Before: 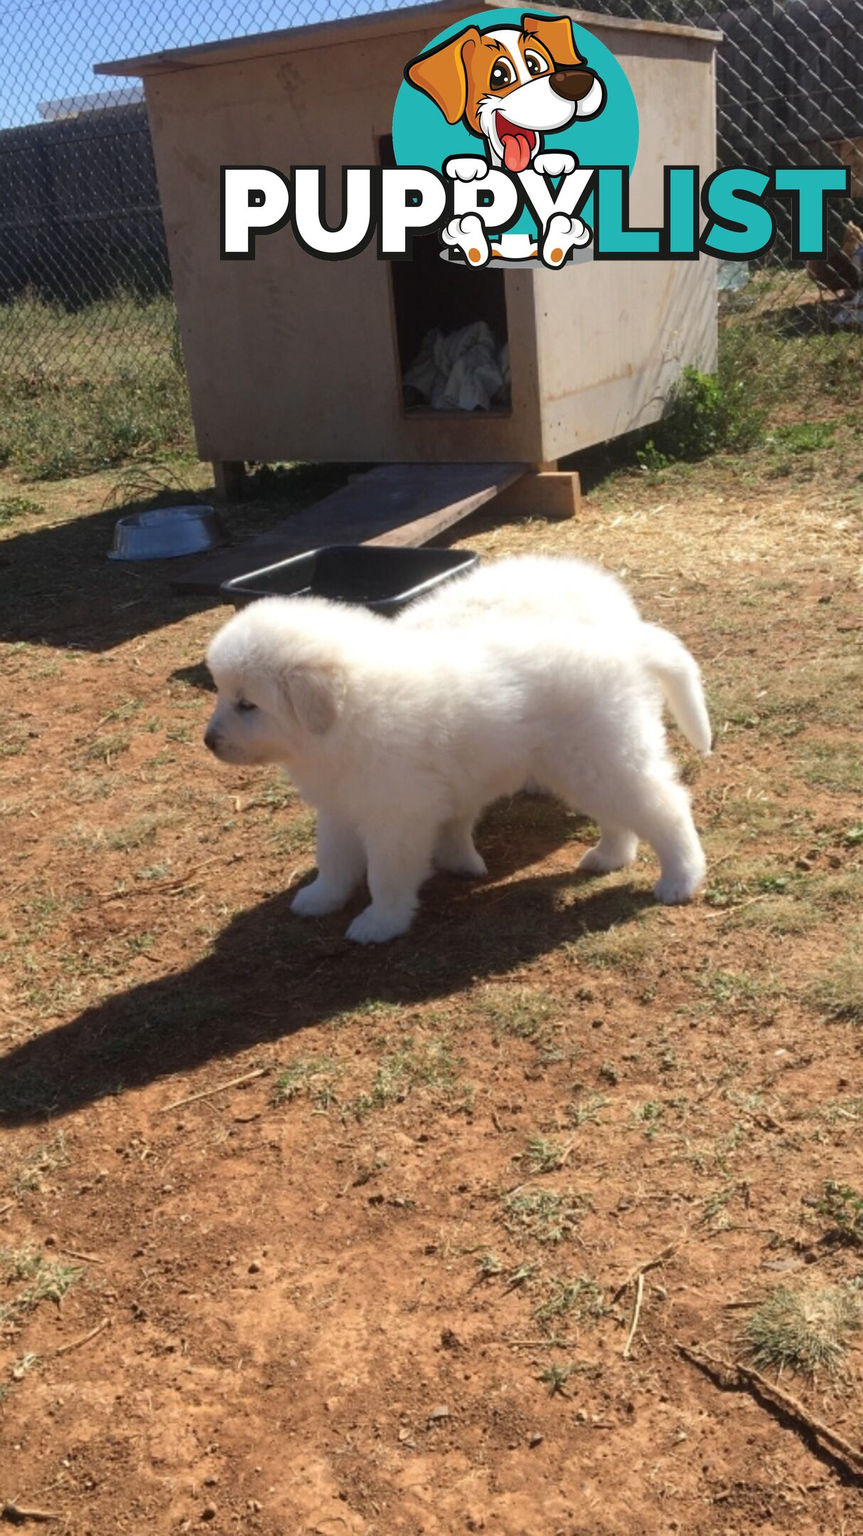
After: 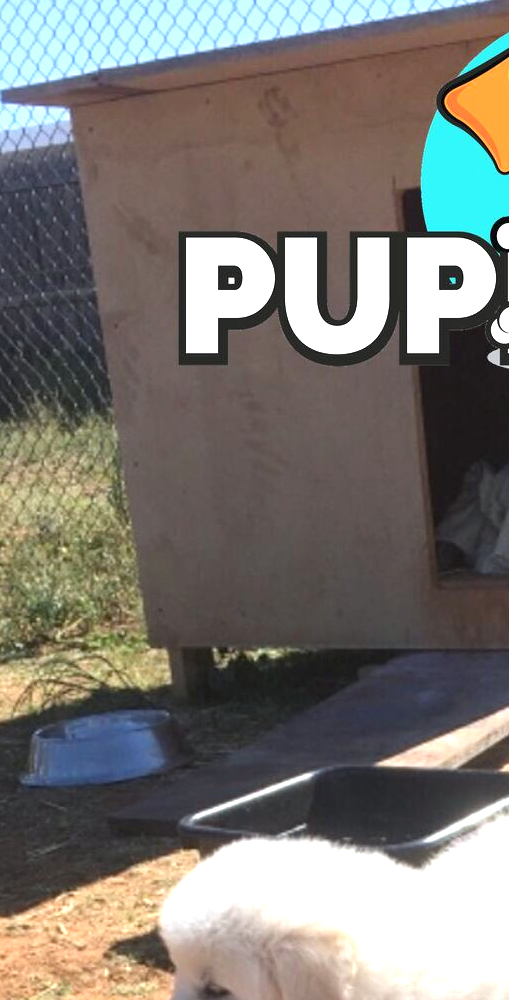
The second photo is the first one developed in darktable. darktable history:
crop and rotate: left 10.817%, top 0.062%, right 47.194%, bottom 53.626%
white balance: red 0.982, blue 1.018
exposure: black level correction 0, exposure 1 EV, compensate highlight preservation false
